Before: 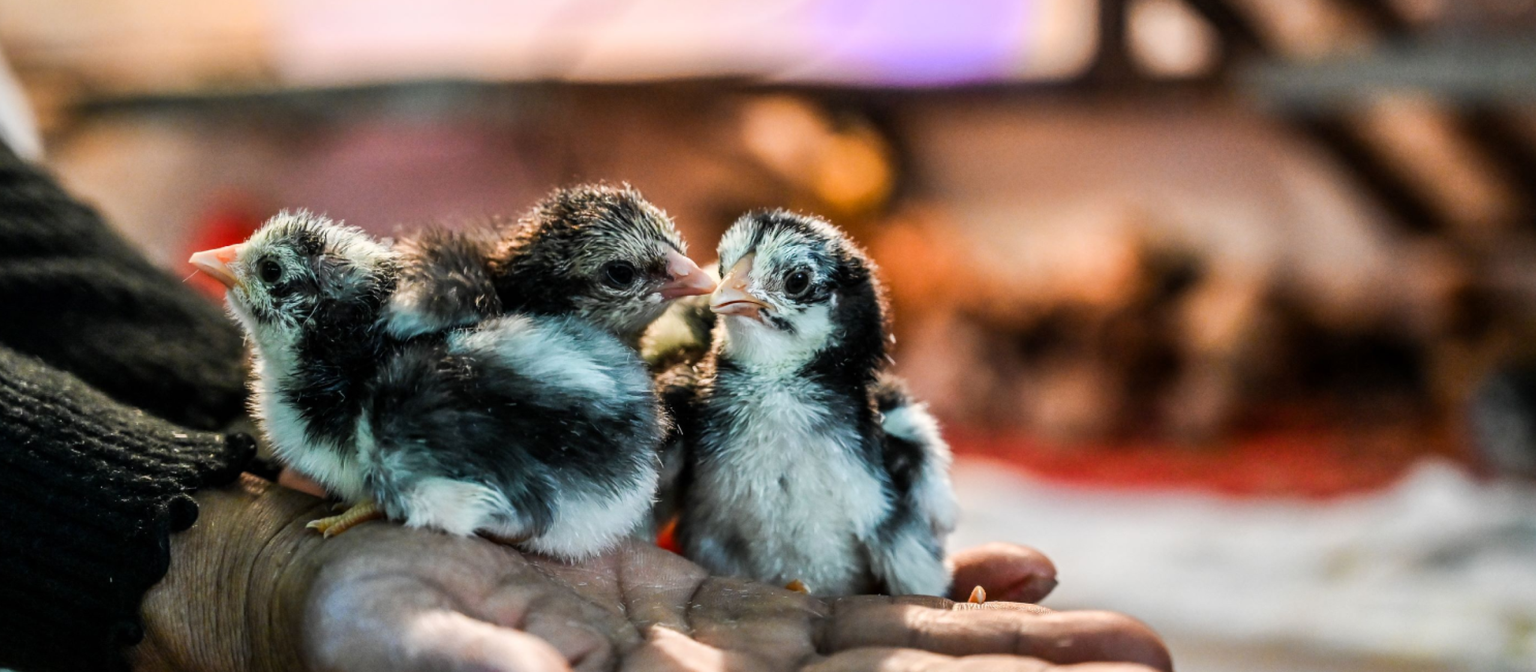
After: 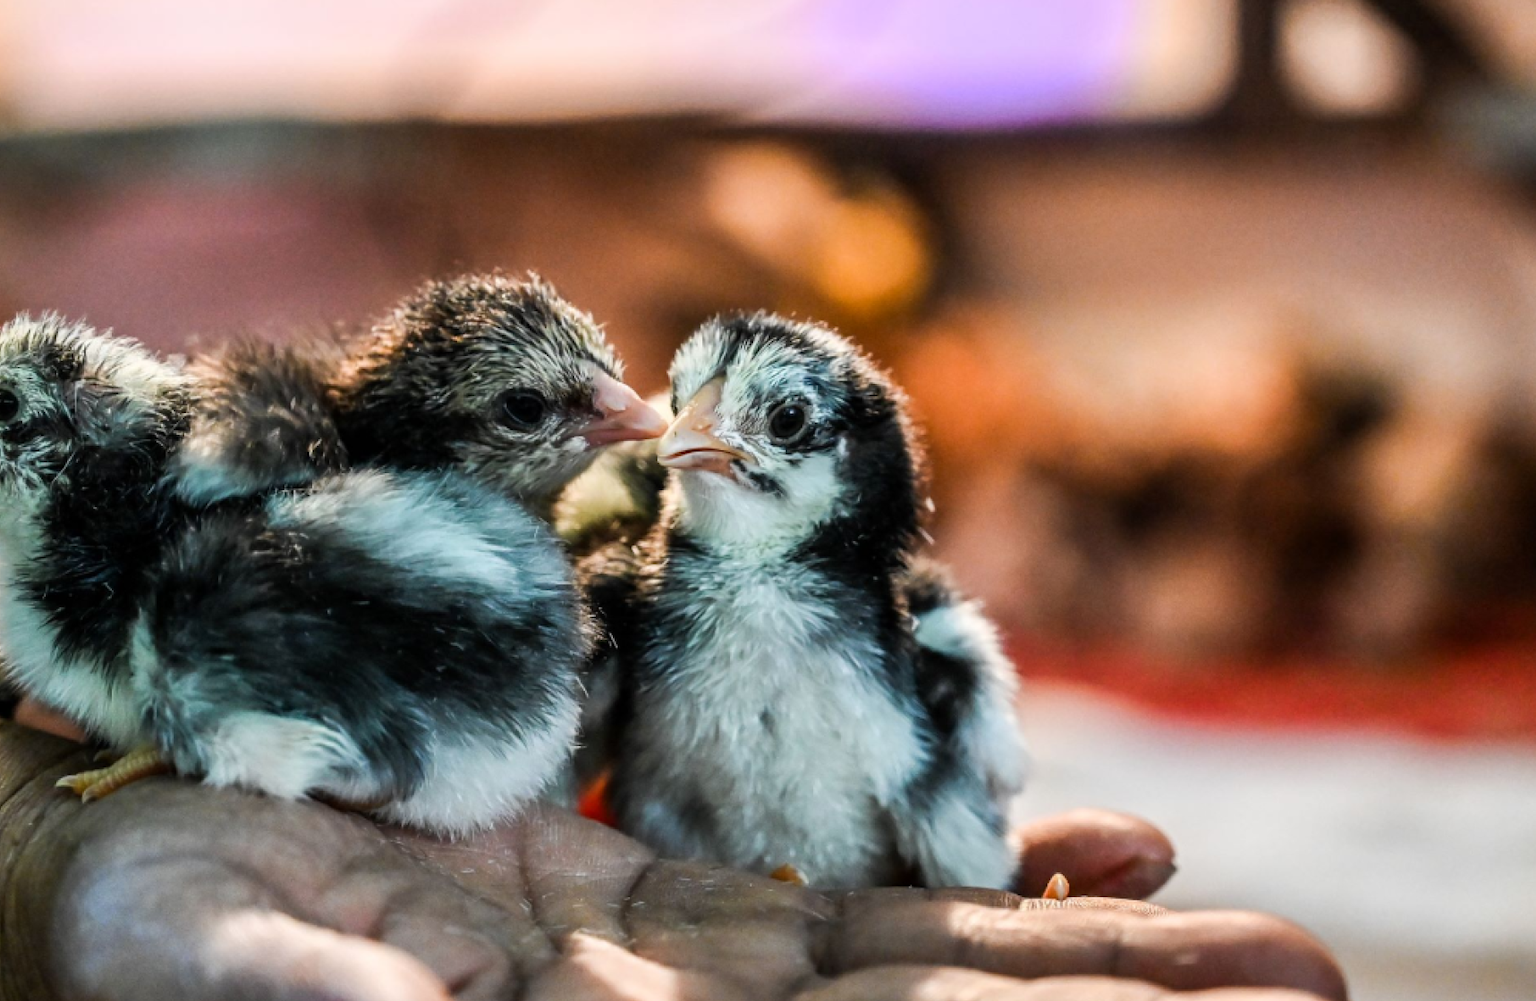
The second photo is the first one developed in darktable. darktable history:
crop and rotate: left 17.534%, right 15.364%
